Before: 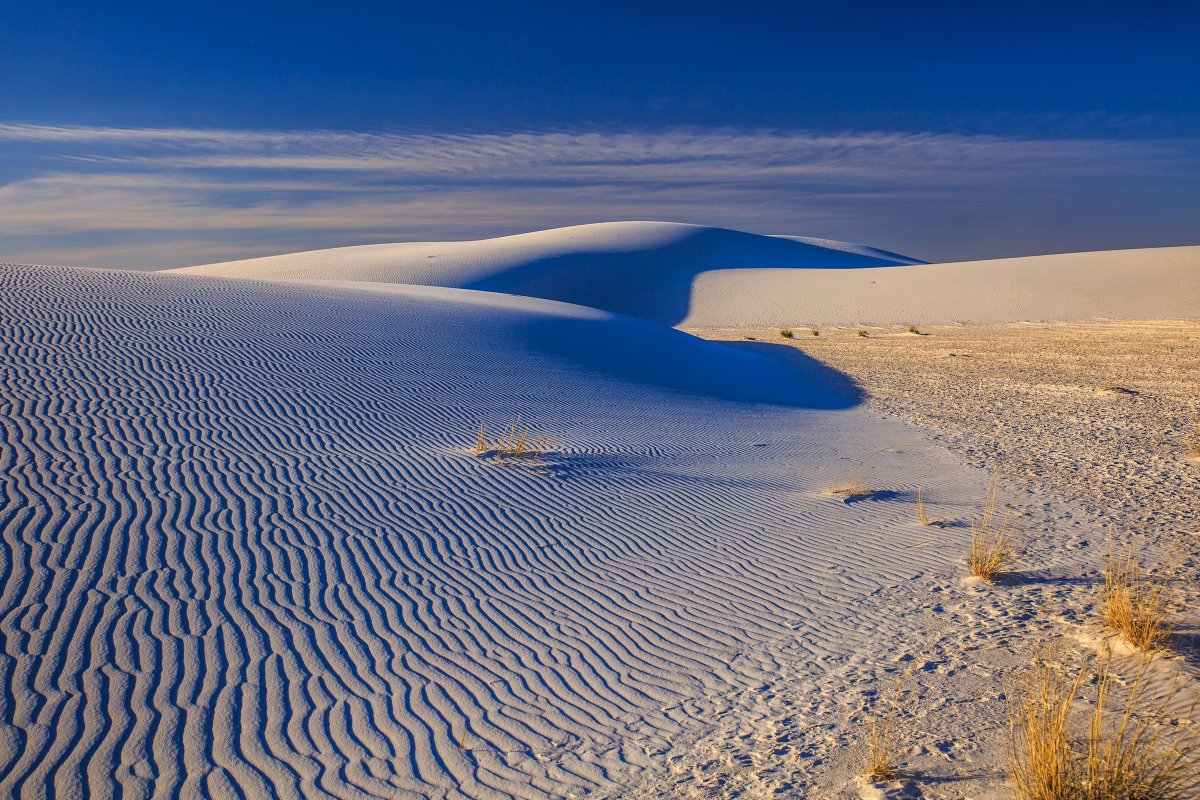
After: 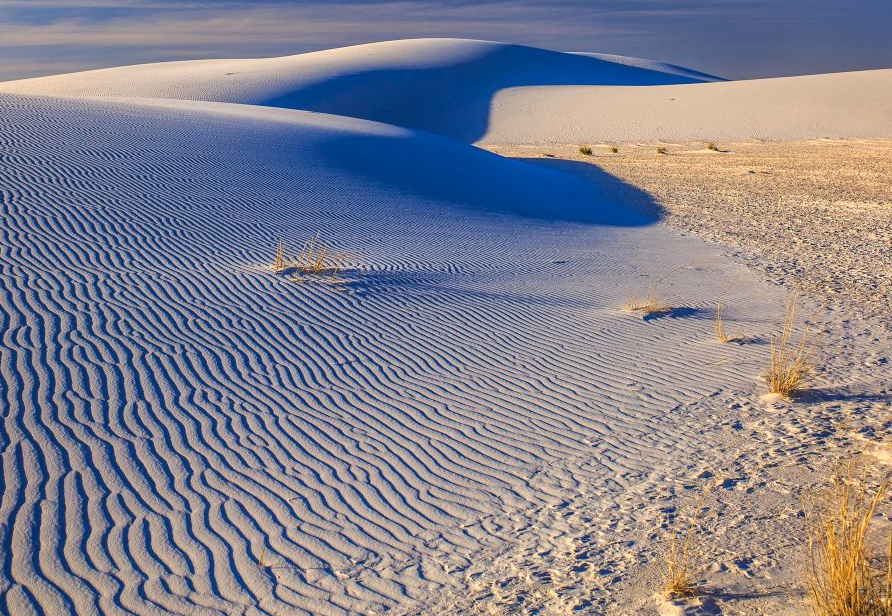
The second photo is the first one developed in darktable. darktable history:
tone equalizer: on, module defaults
exposure: exposure 0.208 EV, compensate exposure bias true, compensate highlight preservation false
crop: left 16.832%, top 22.993%, right 8.822%
